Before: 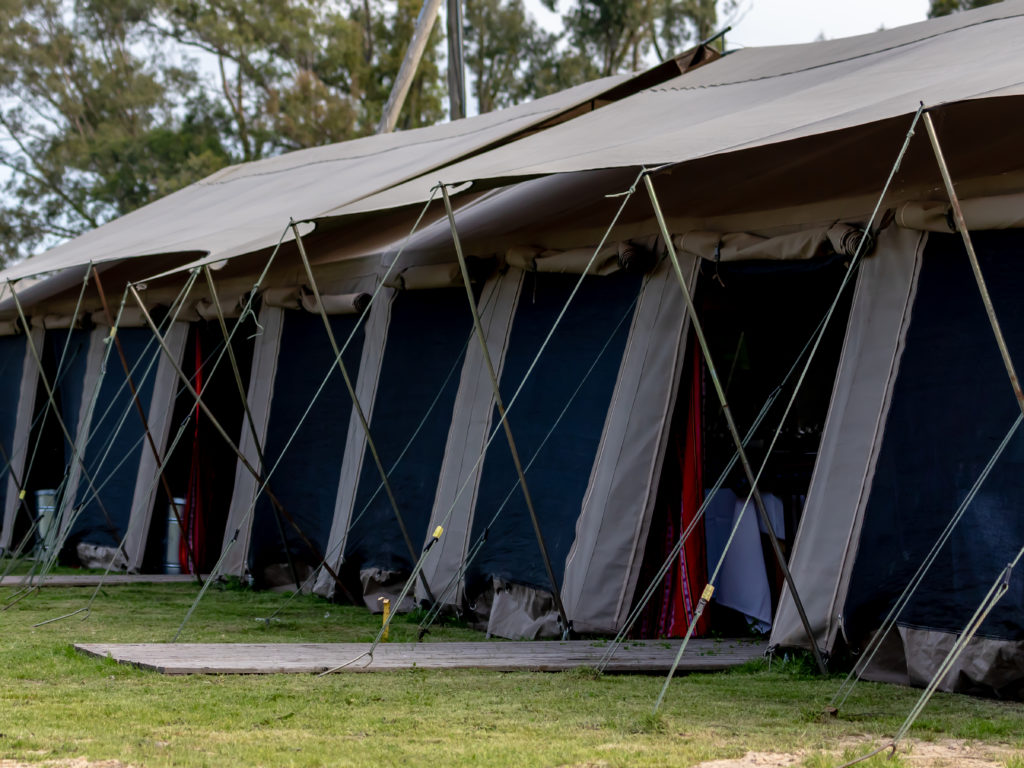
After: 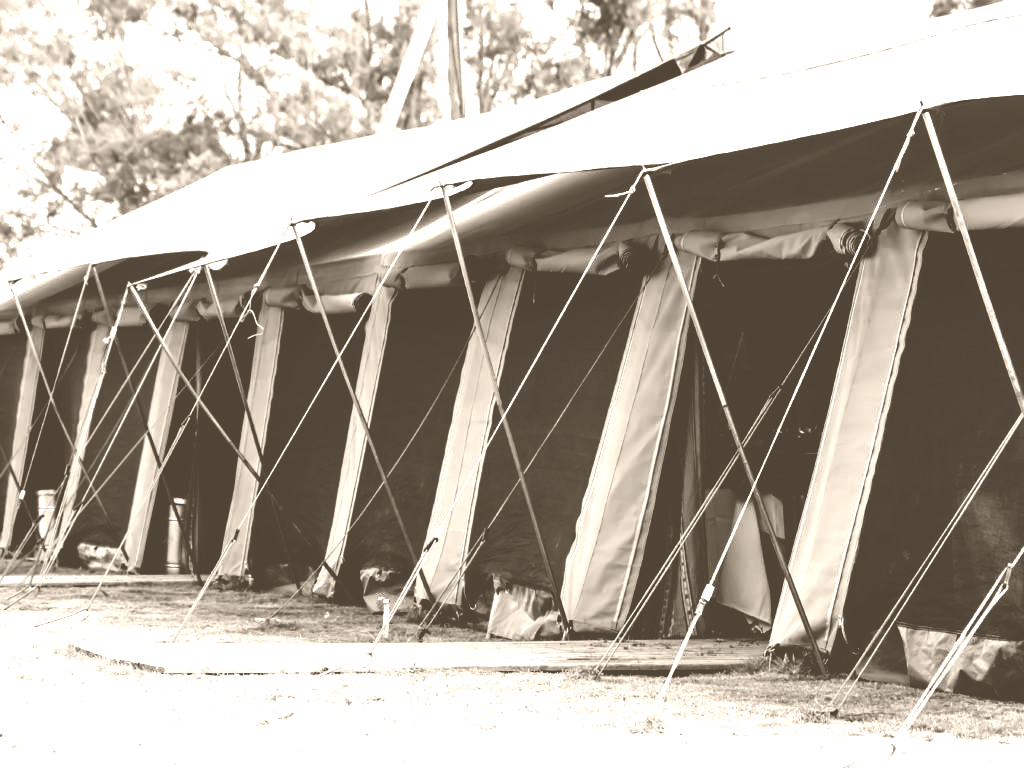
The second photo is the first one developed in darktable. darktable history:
exposure: exposure 0.2 EV, compensate highlight preservation false
base curve: curves: ch0 [(0, 0) (0.007, 0.004) (0.027, 0.03) (0.046, 0.07) (0.207, 0.54) (0.442, 0.872) (0.673, 0.972) (1, 1)], preserve colors none
white balance: emerald 1
colorize: hue 34.49°, saturation 35.33%, source mix 100%, version 1
